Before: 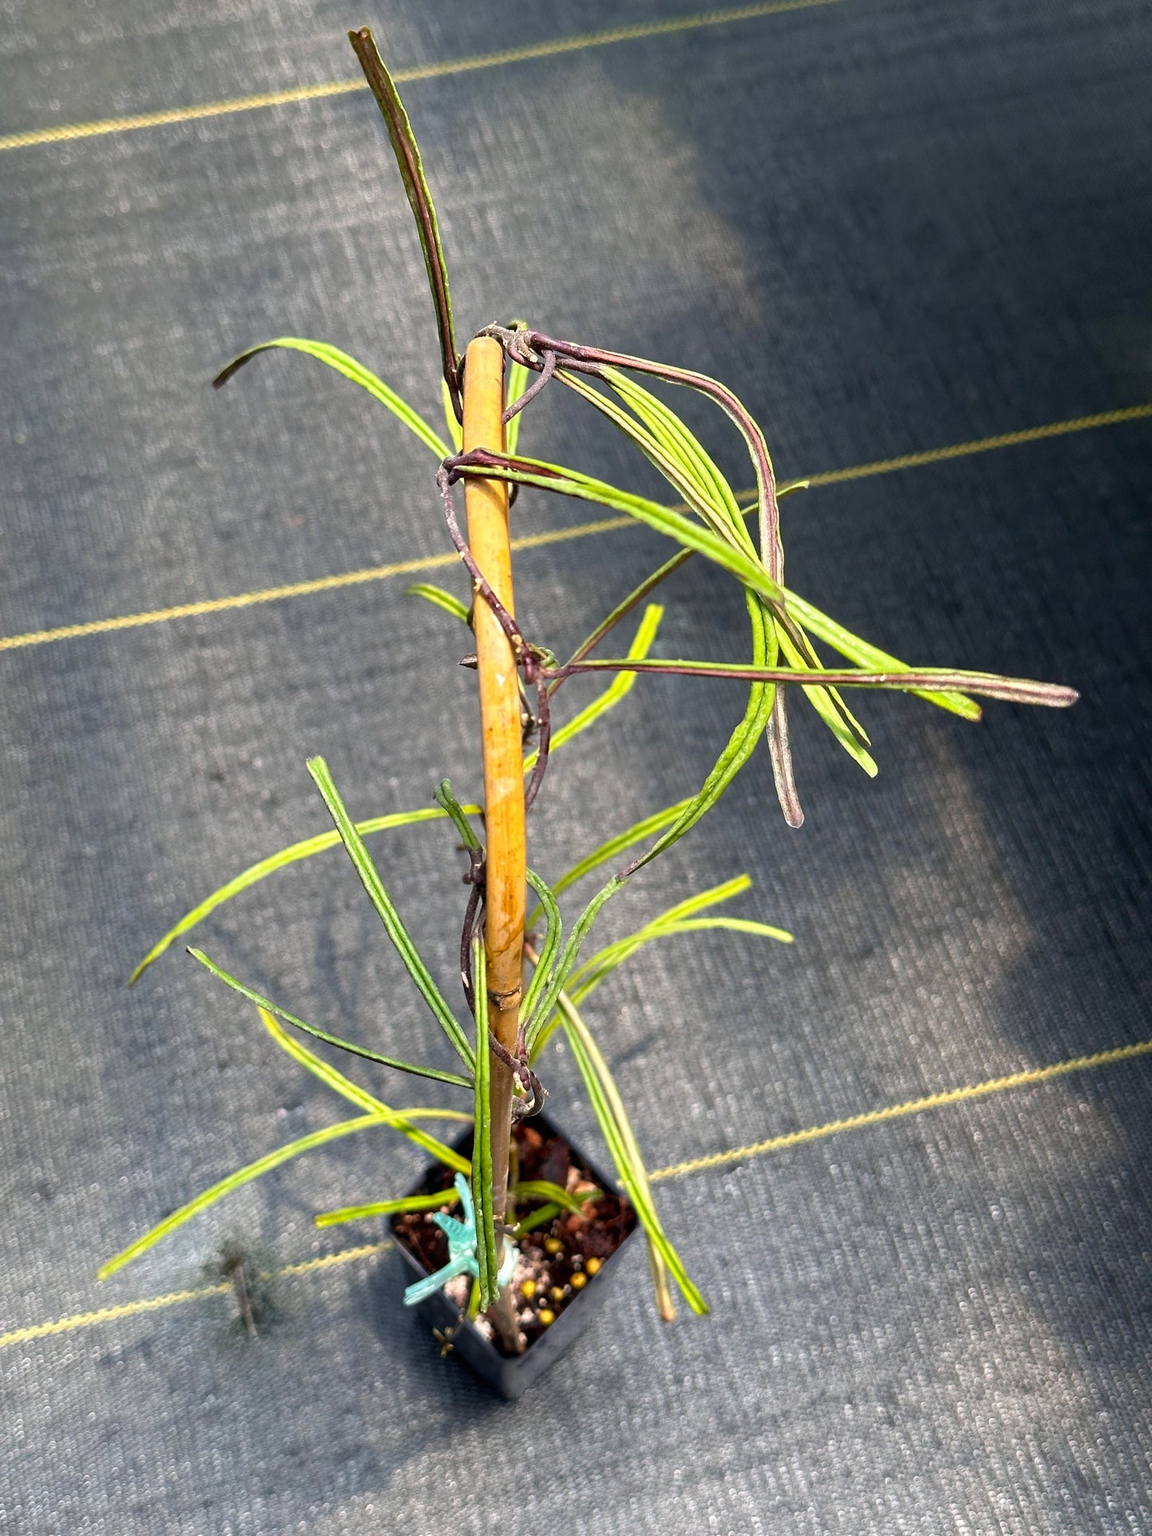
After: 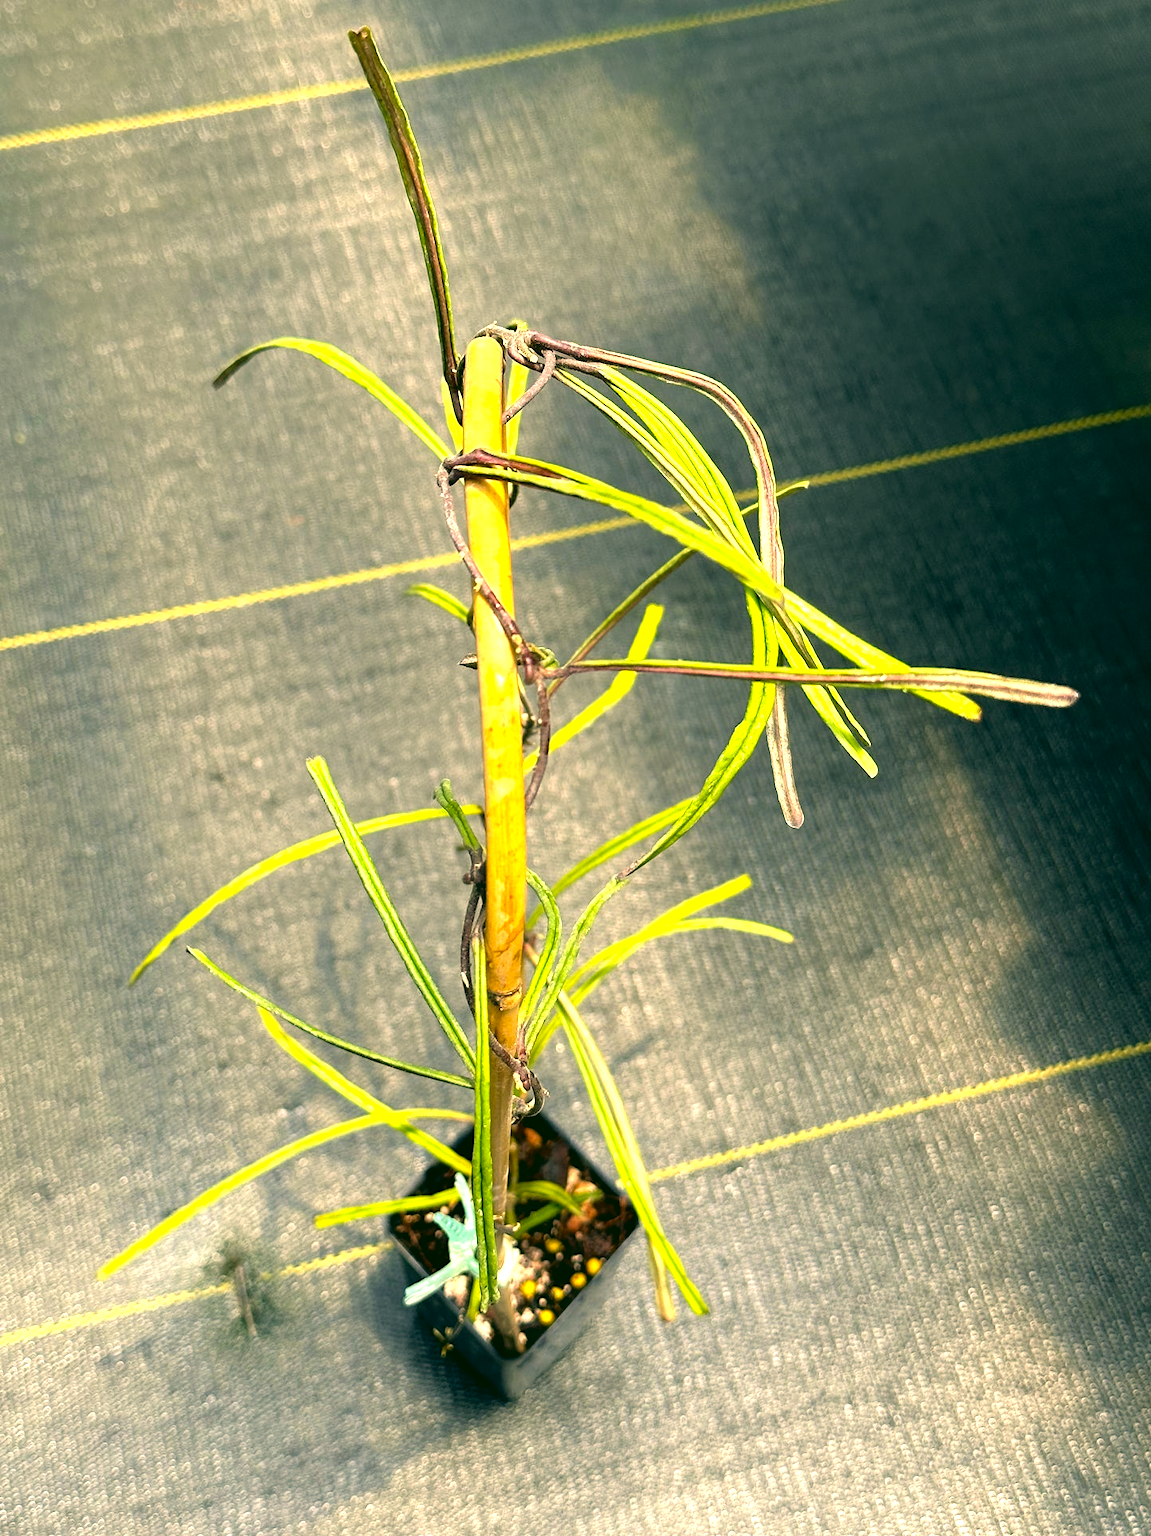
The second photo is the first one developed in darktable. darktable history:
contrast equalizer: octaves 7, y [[0.5, 0.488, 0.462, 0.461, 0.491, 0.5], [0.5 ×6], [0.5 ×6], [0 ×6], [0 ×6]]
tone equalizer: -8 EV -0.776 EV, -7 EV -0.737 EV, -6 EV -0.593 EV, -5 EV -0.415 EV, -3 EV 0.382 EV, -2 EV 0.6 EV, -1 EV 0.679 EV, +0 EV 0.75 EV
color correction: highlights a* 4.76, highlights b* 24.64, shadows a* -16.16, shadows b* 3.99
exposure: exposure 0.125 EV, compensate exposure bias true, compensate highlight preservation false
